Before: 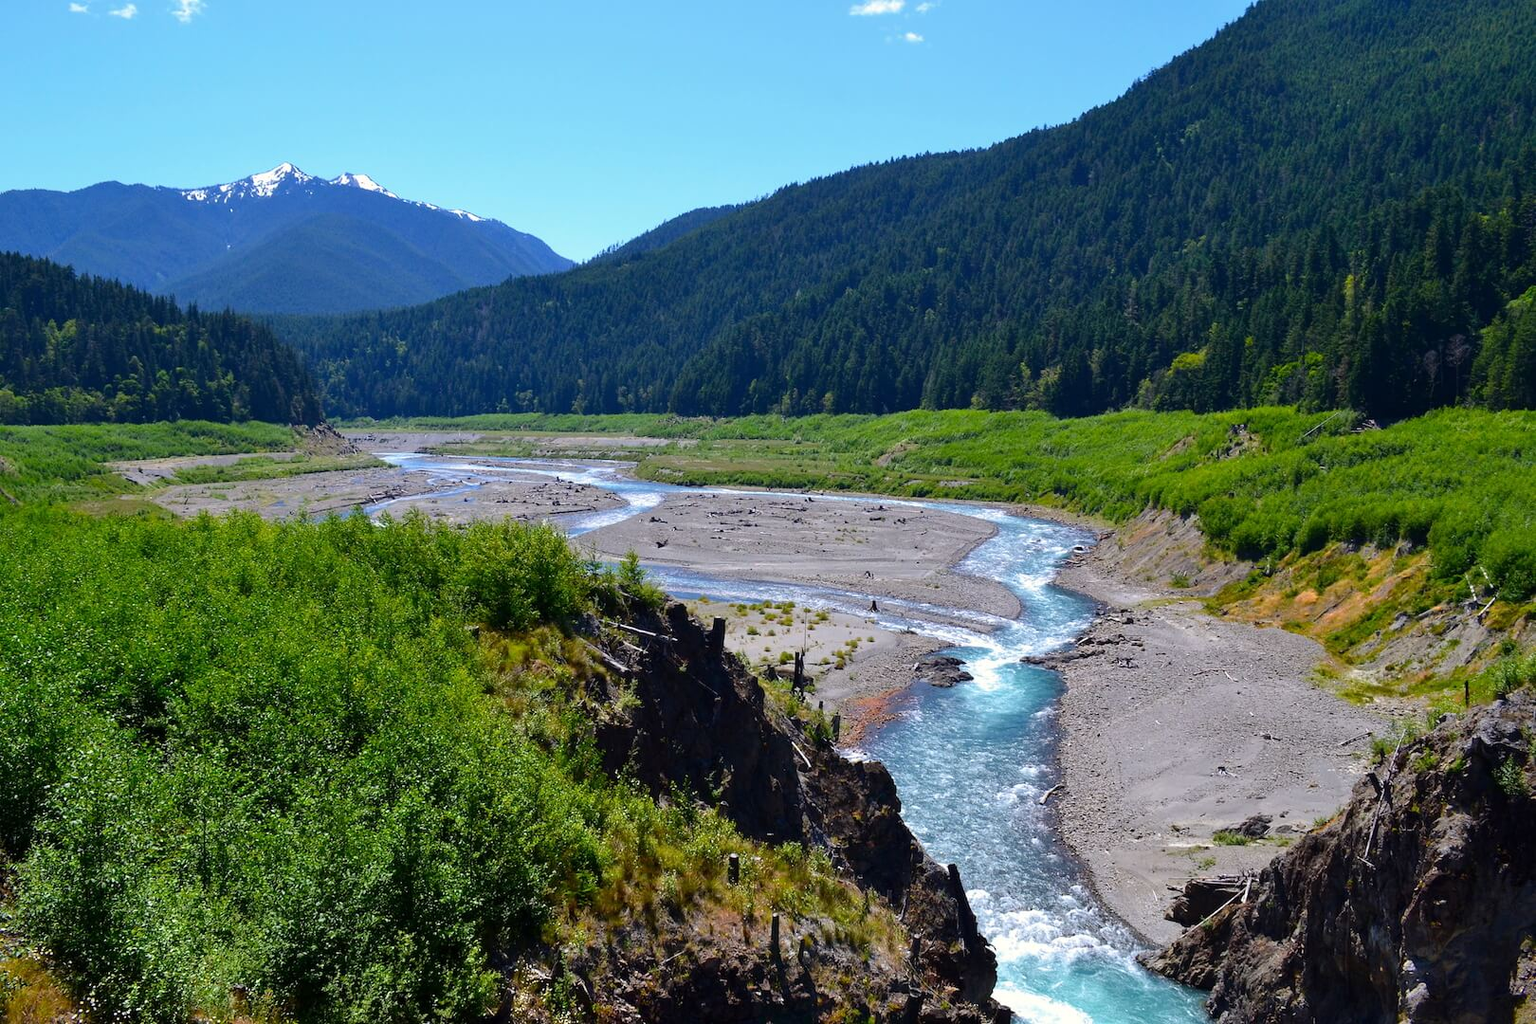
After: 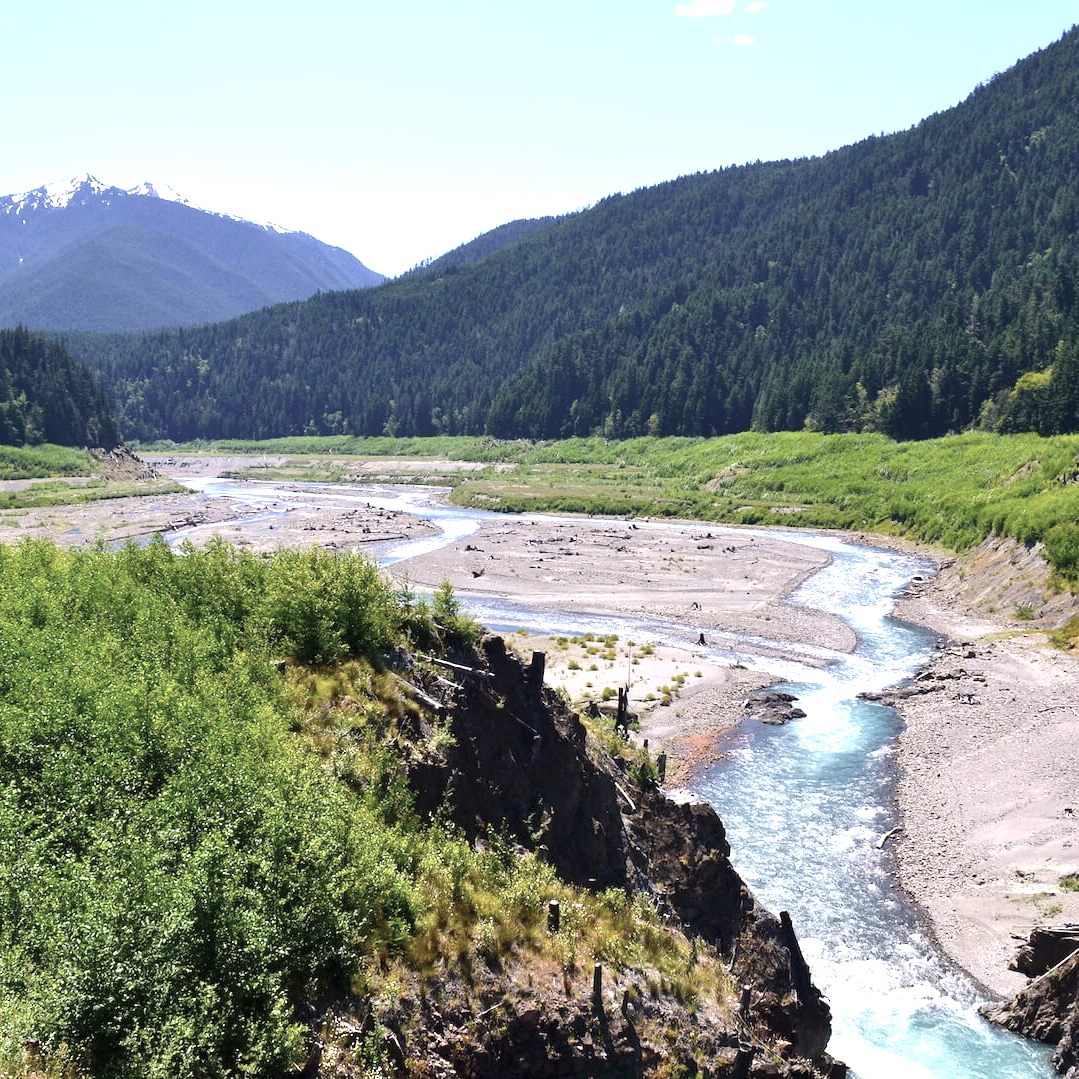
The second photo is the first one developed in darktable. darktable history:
crop and rotate: left 13.618%, right 19.726%
color correction: highlights a* 5.6, highlights b* 5.18, saturation 0.627
exposure: black level correction 0, exposure 1 EV, compensate exposure bias true, compensate highlight preservation false
